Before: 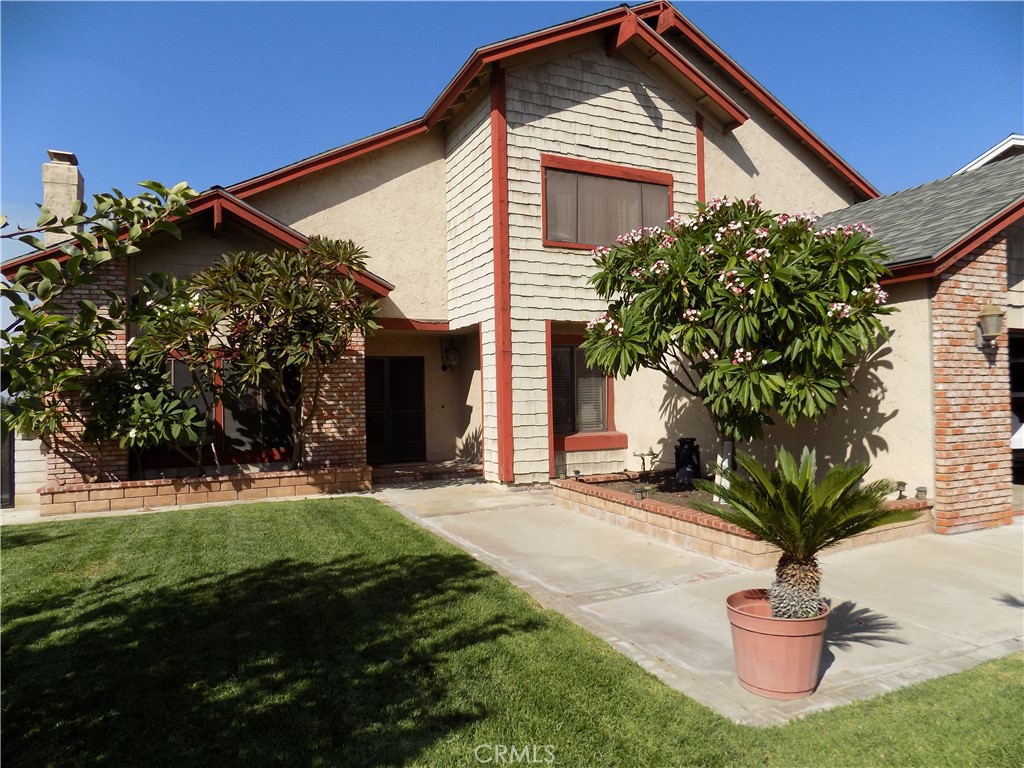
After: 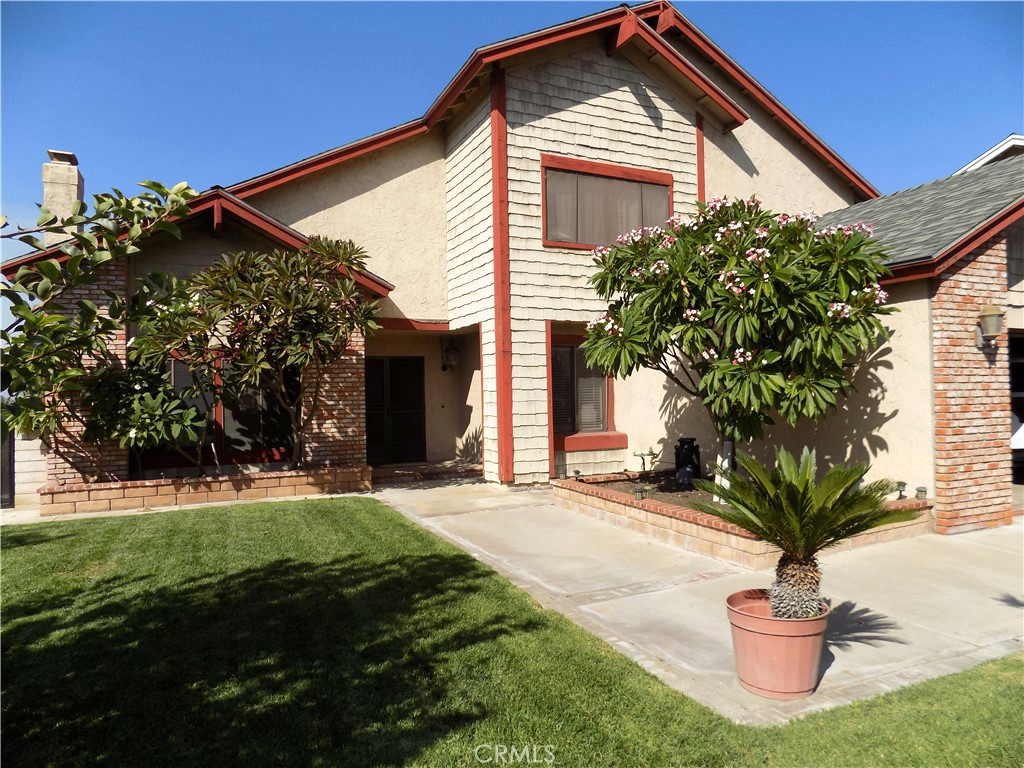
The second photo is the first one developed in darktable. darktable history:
tone equalizer: on, module defaults
exposure: exposure 0.2 EV, compensate exposure bias true, compensate highlight preservation false
